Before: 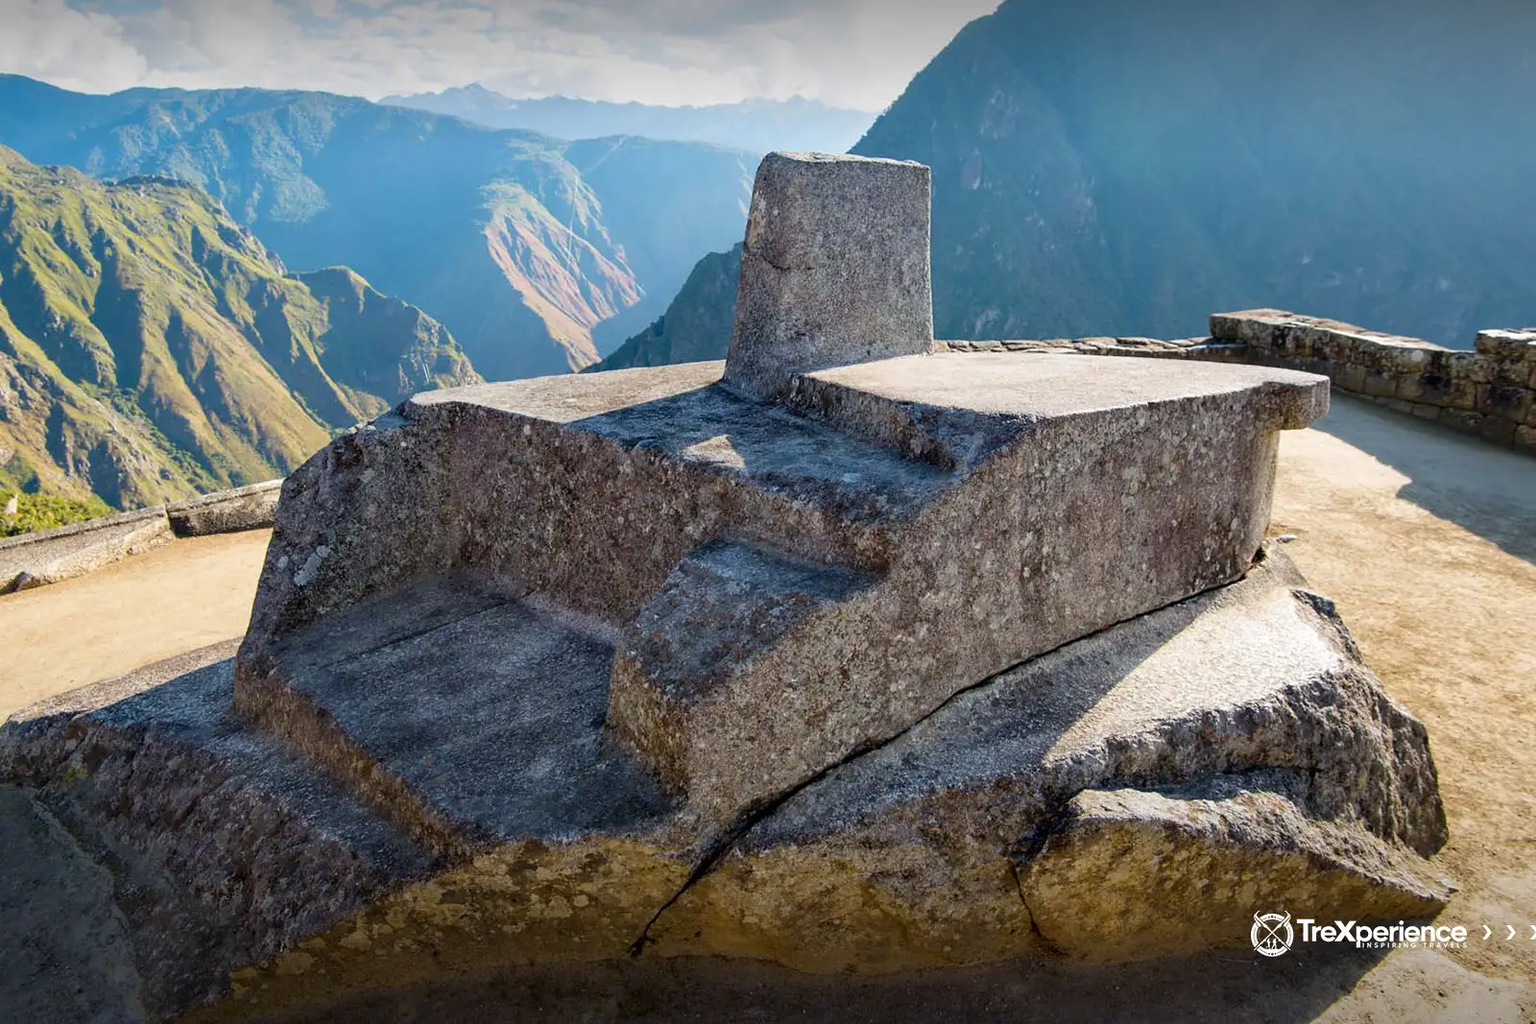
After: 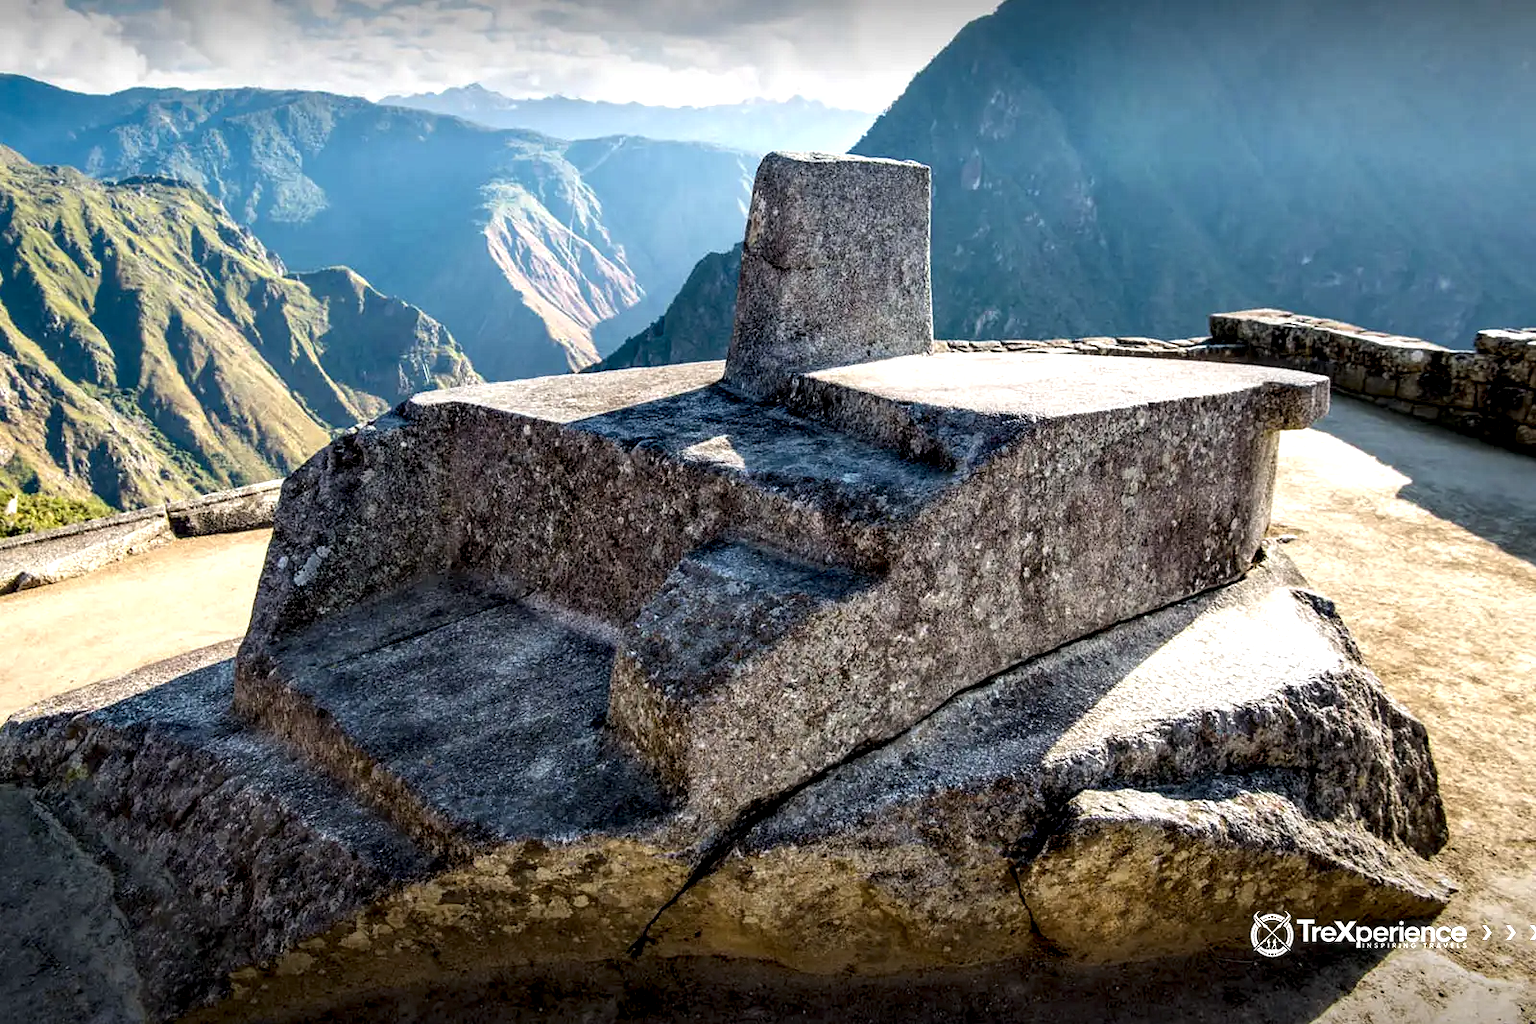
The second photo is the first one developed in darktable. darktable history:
tone equalizer: edges refinement/feathering 500, mask exposure compensation -1.57 EV, preserve details no
exposure: compensate highlight preservation false
local contrast: highlights 80%, shadows 57%, detail 174%, midtone range 0.596
